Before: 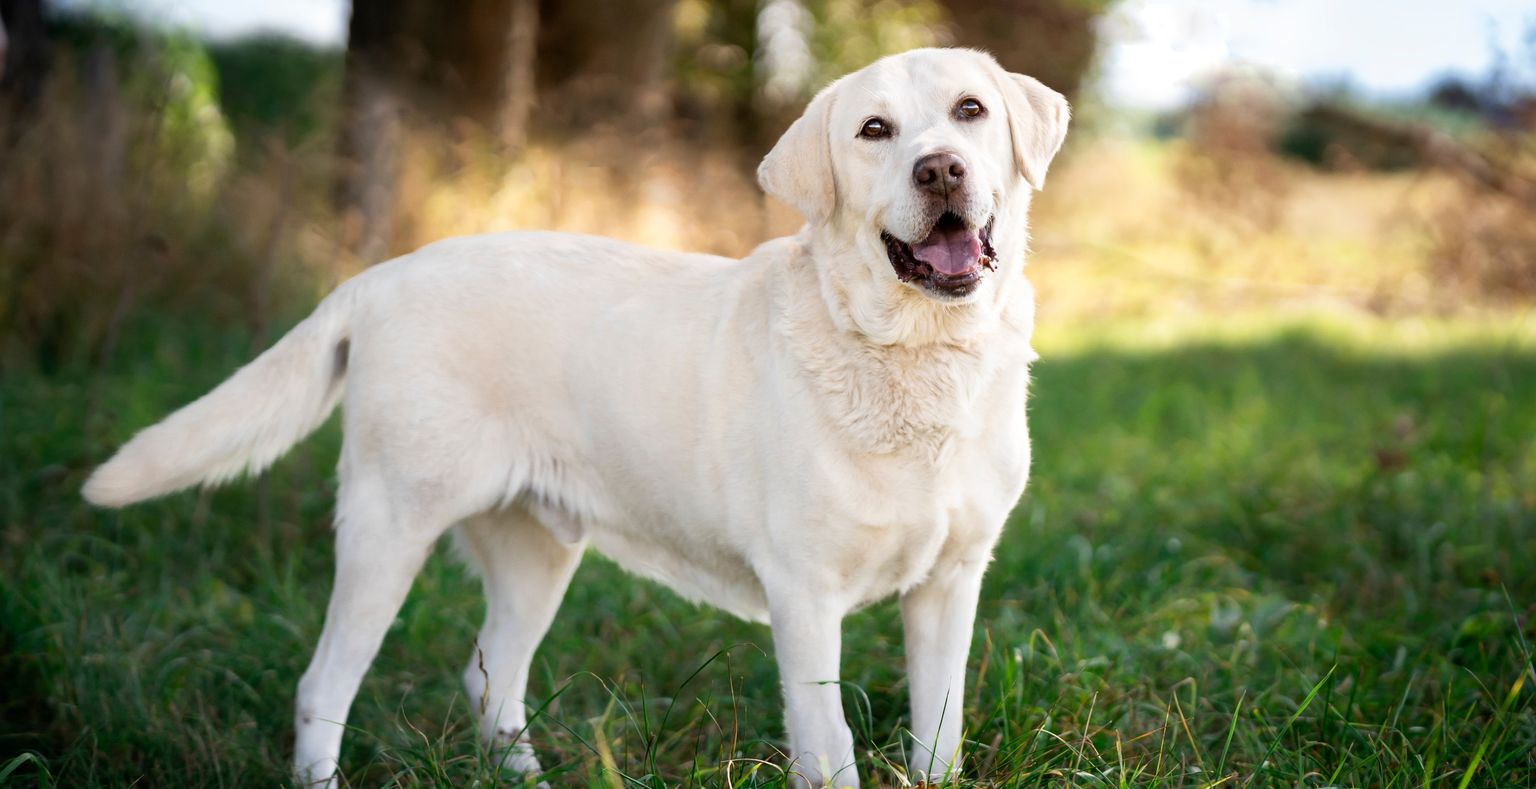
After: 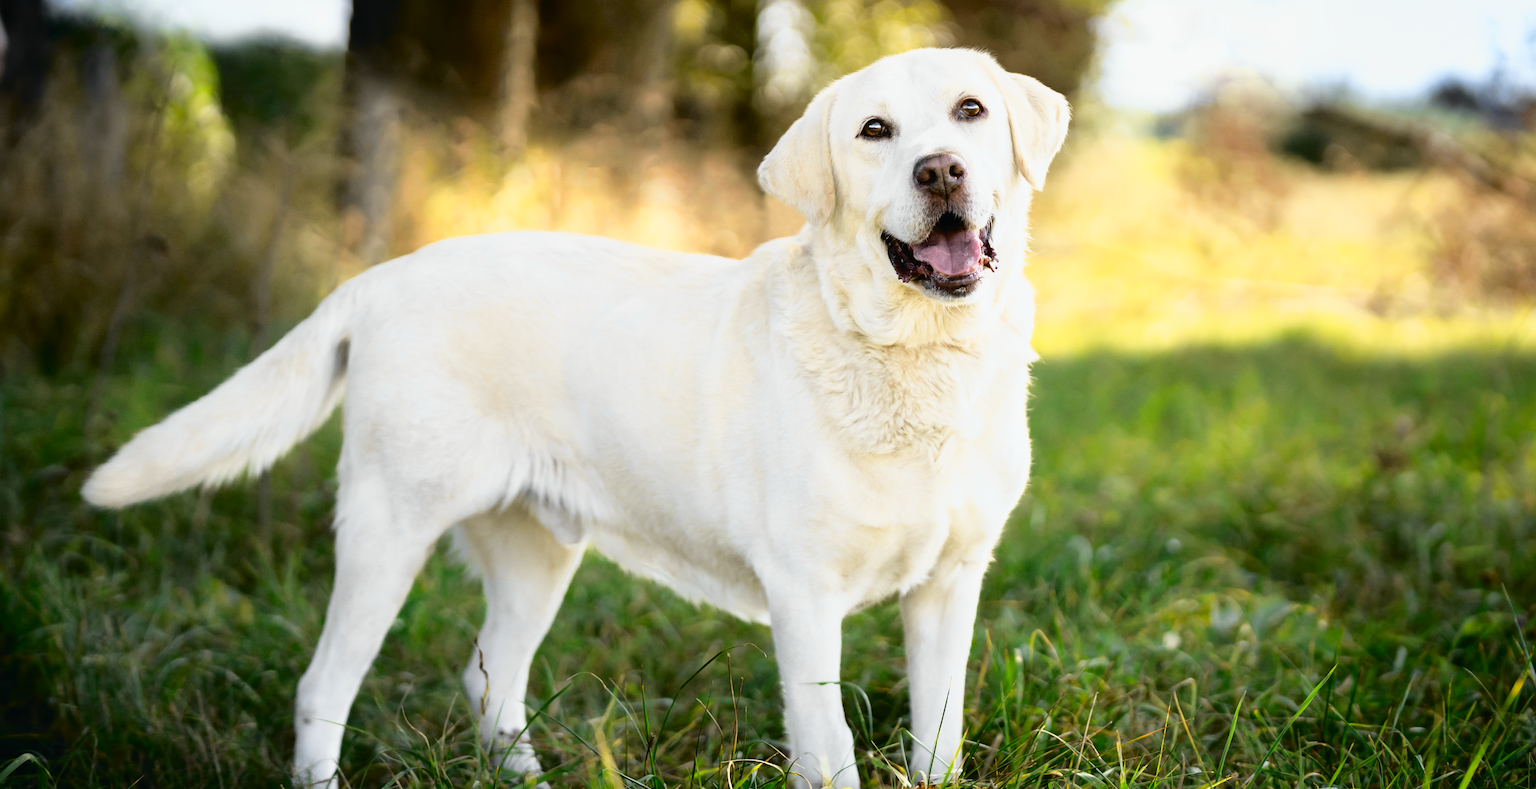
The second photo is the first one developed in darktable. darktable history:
tone curve: curves: ch0 [(0, 0.013) (0.129, 0.1) (0.327, 0.382) (0.489, 0.573) (0.66, 0.748) (0.858, 0.926) (1, 0.977)]; ch1 [(0, 0) (0.353, 0.344) (0.45, 0.46) (0.498, 0.495) (0.521, 0.506) (0.563, 0.559) (0.592, 0.585) (0.657, 0.655) (1, 1)]; ch2 [(0, 0) (0.333, 0.346) (0.375, 0.375) (0.427, 0.44) (0.5, 0.501) (0.505, 0.499) (0.528, 0.533) (0.579, 0.61) (0.612, 0.644) (0.66, 0.715) (1, 1)], color space Lab, independent channels, preserve colors none
